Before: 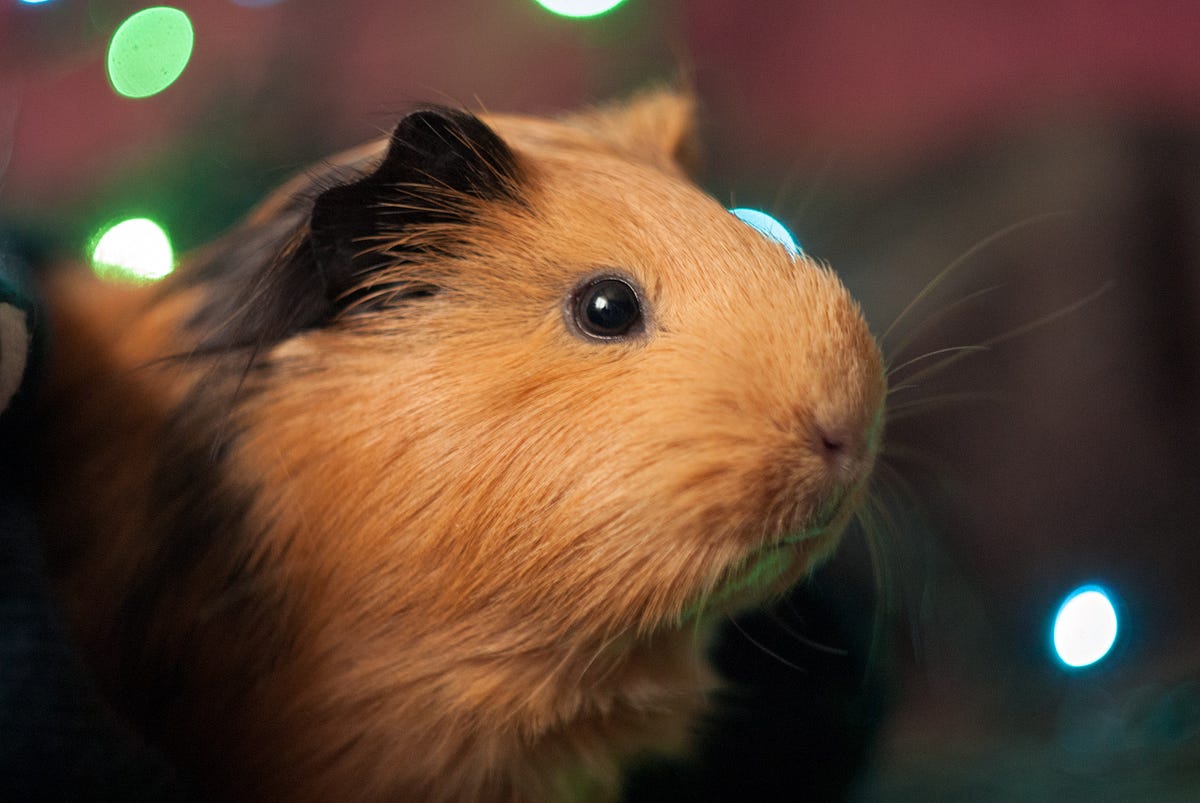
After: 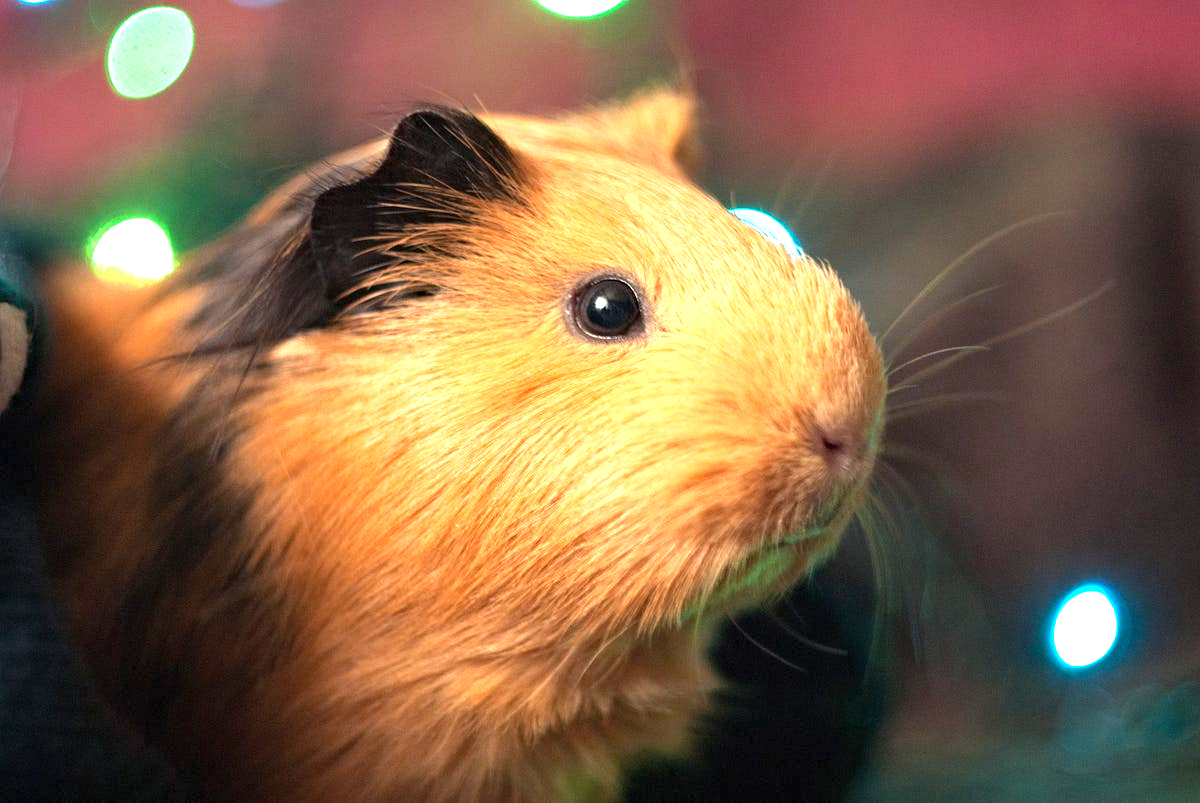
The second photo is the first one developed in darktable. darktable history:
haze removal: compatibility mode true, adaptive false
exposure: black level correction 0, exposure 1.391 EV, compensate exposure bias true, compensate highlight preservation false
